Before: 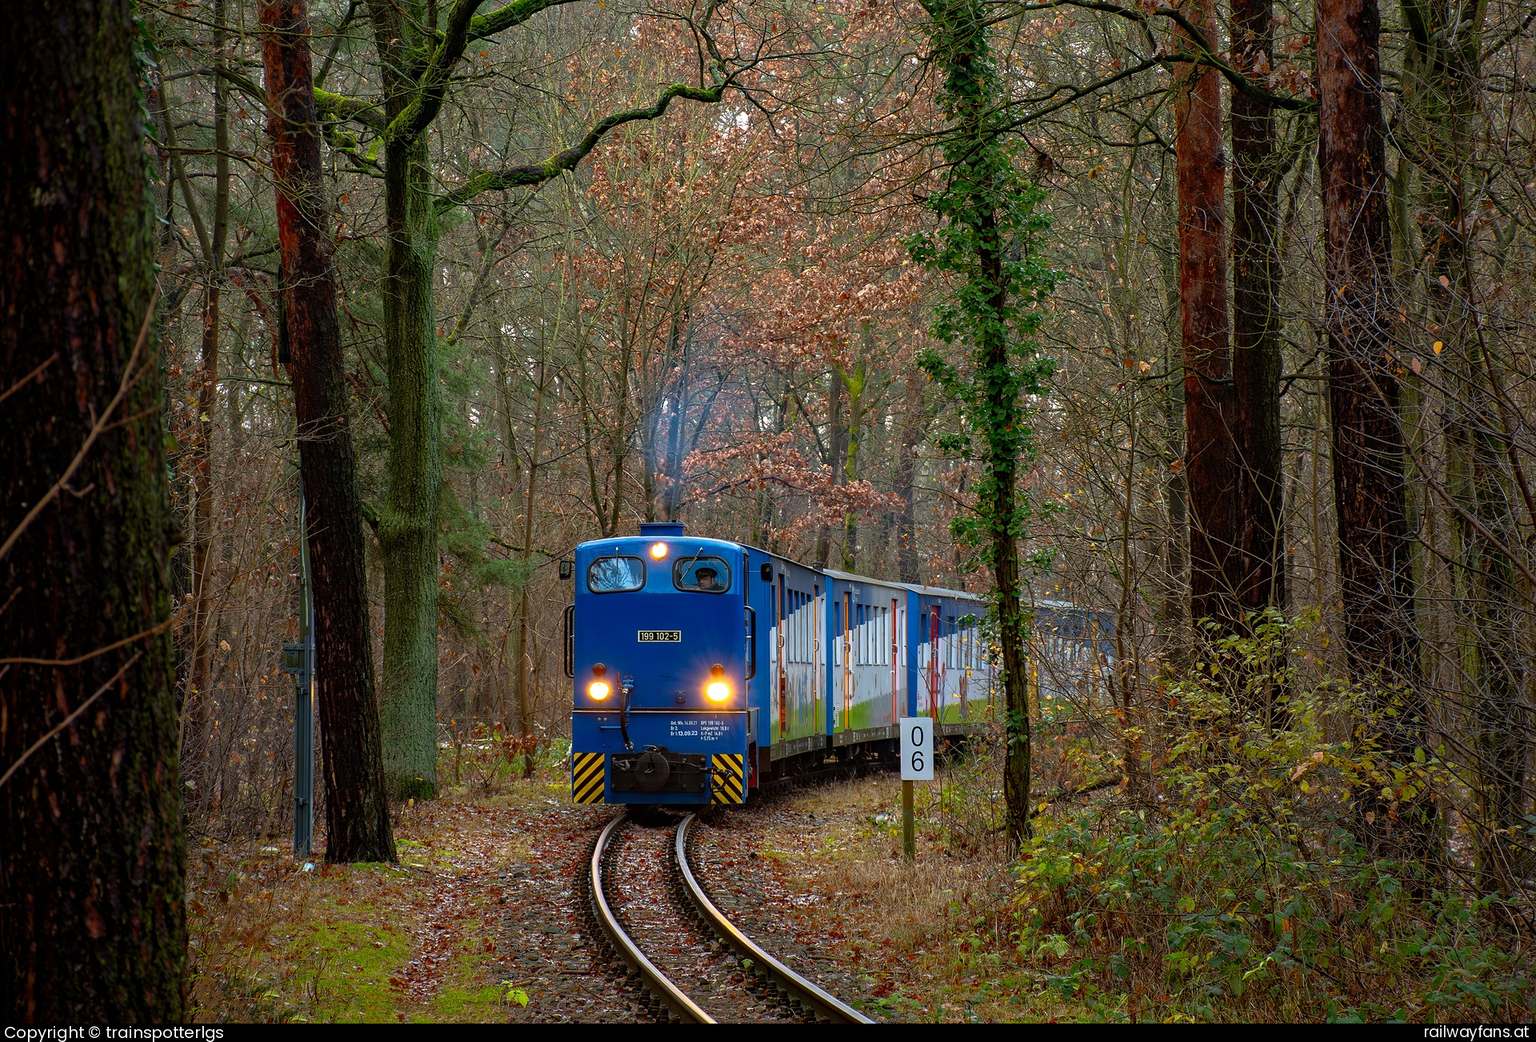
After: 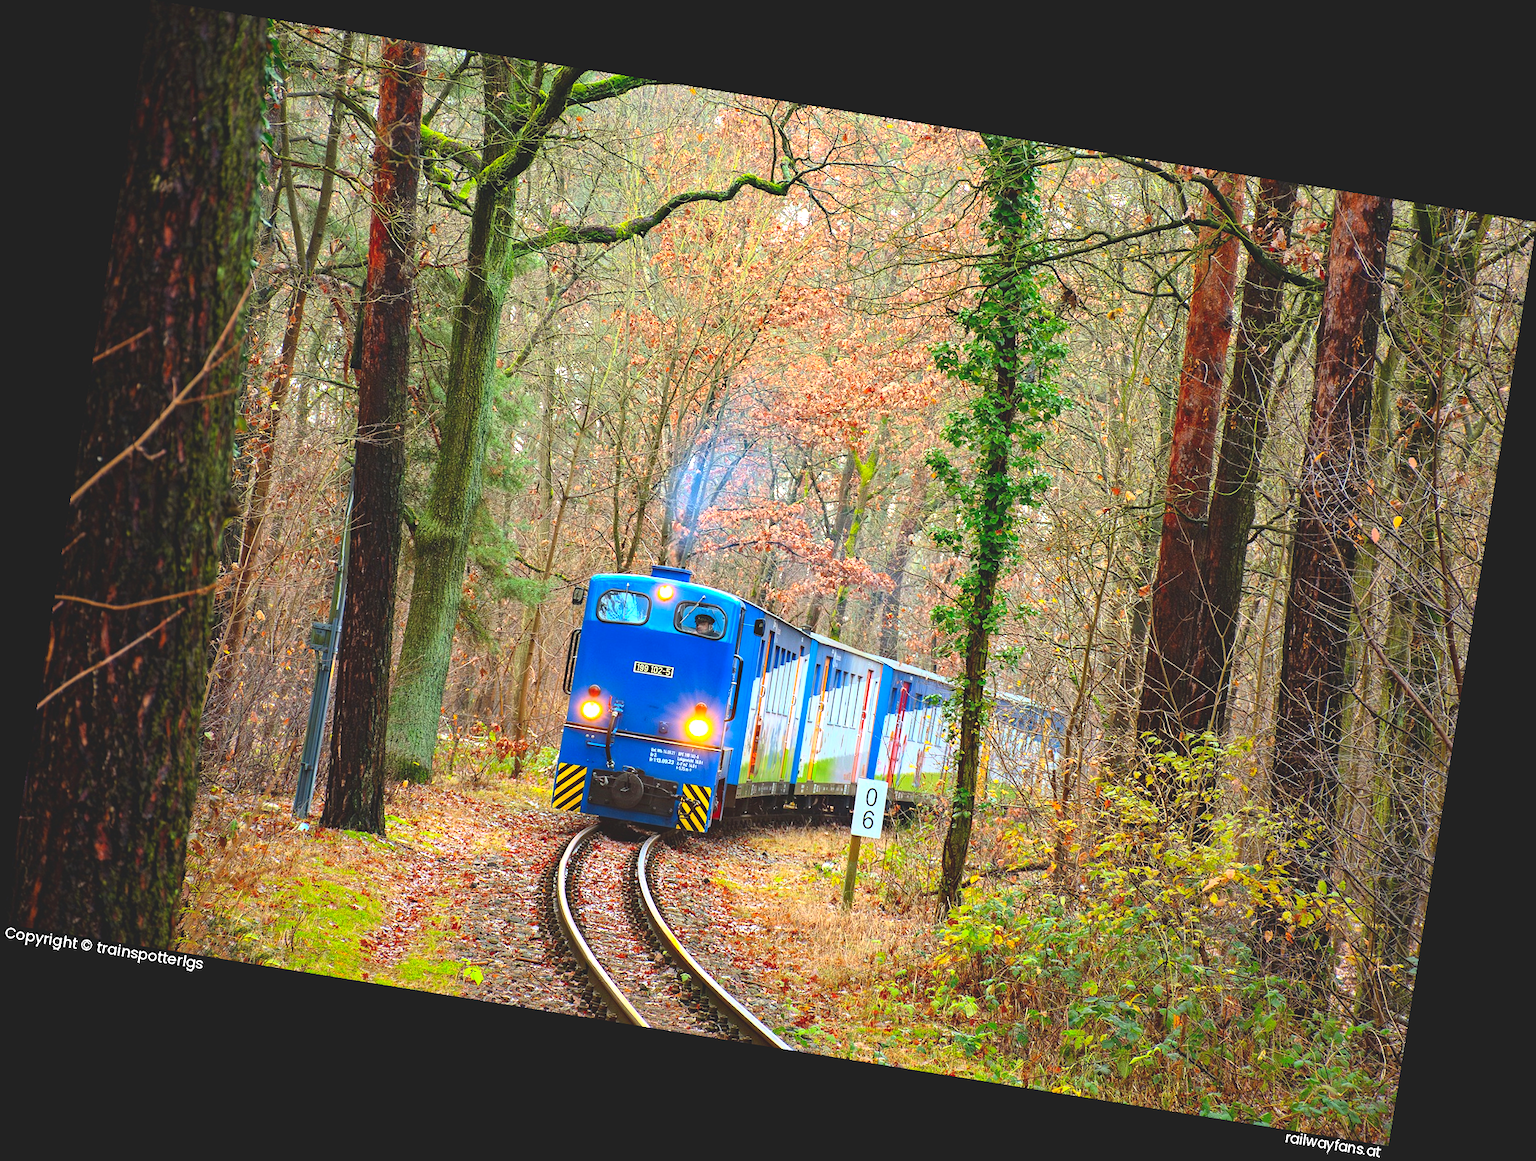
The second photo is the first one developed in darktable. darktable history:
contrast brightness saturation: contrast 0.24, brightness 0.26, saturation 0.39
rotate and perspective: rotation 9.12°, automatic cropping off
exposure: black level correction -0.005, exposure 1.002 EV, compensate highlight preservation false
